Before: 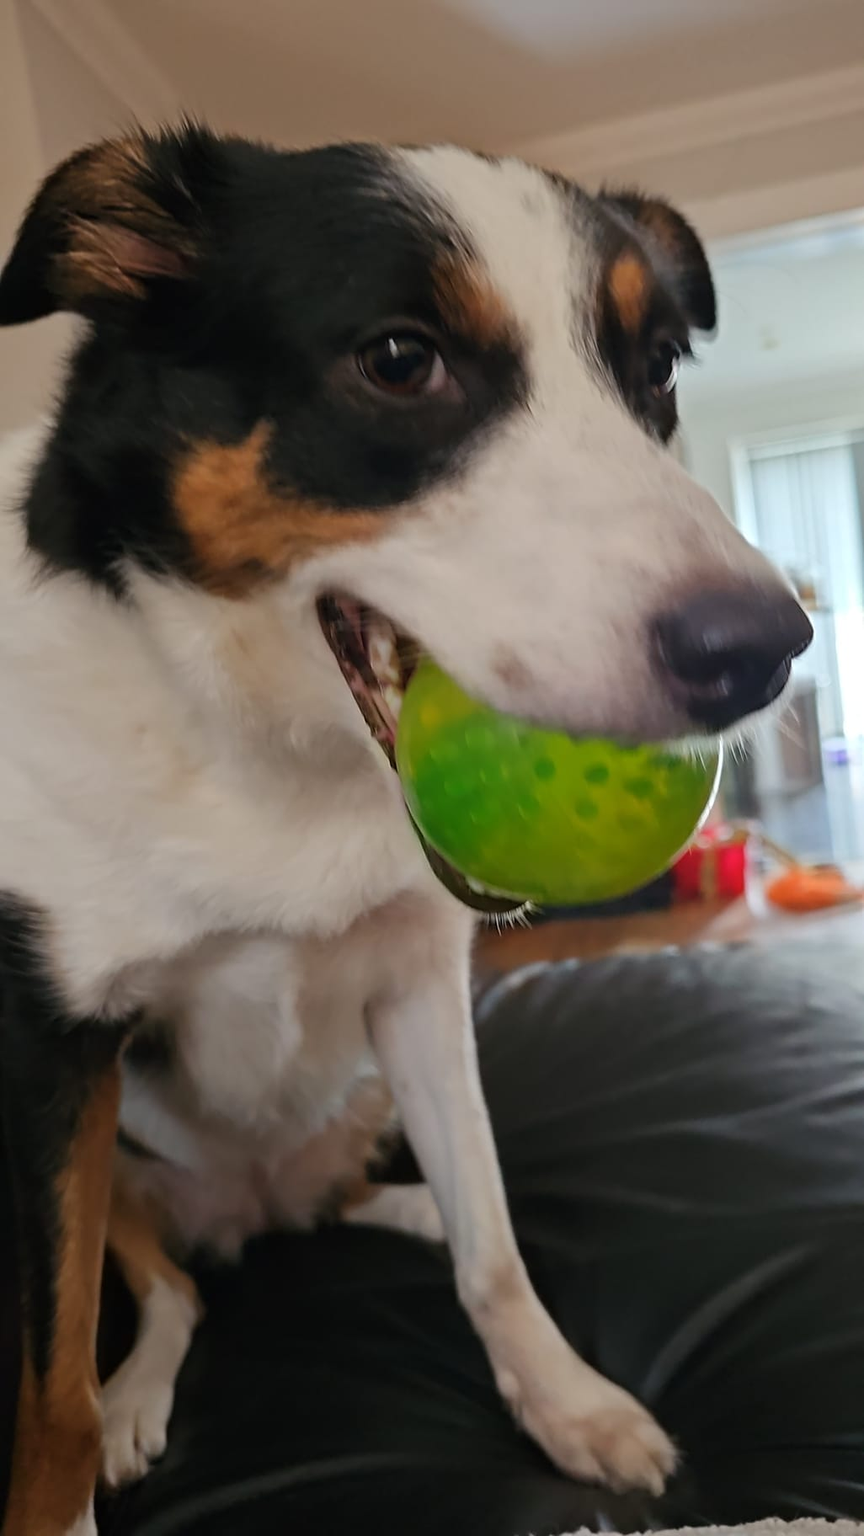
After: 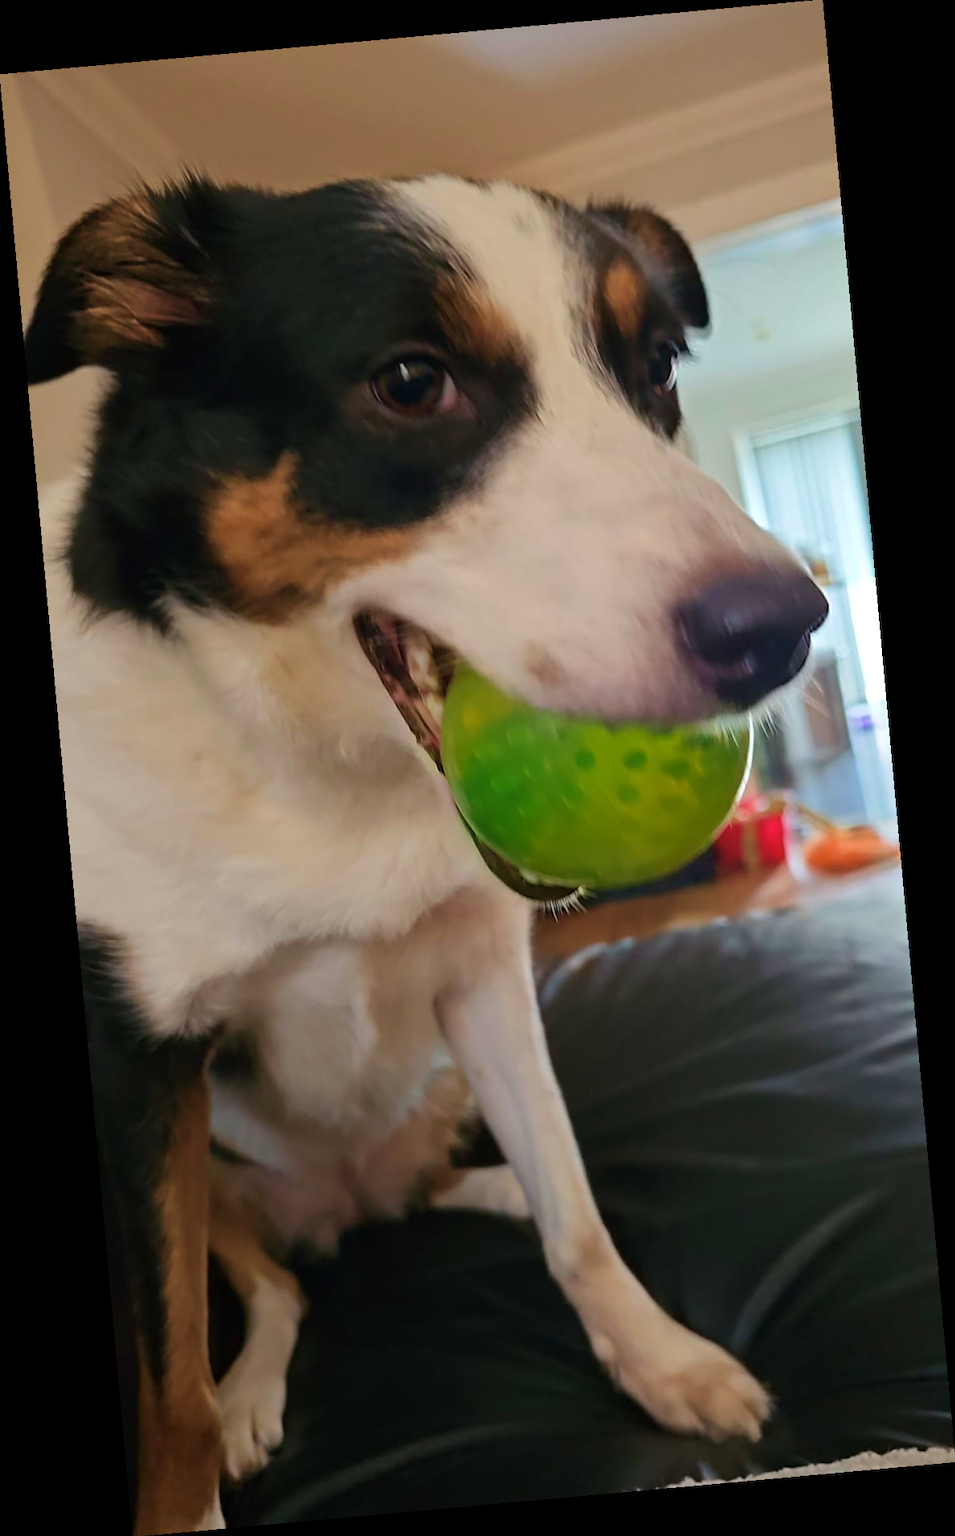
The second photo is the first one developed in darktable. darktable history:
rotate and perspective: rotation -5.2°, automatic cropping off
velvia: strength 56%
